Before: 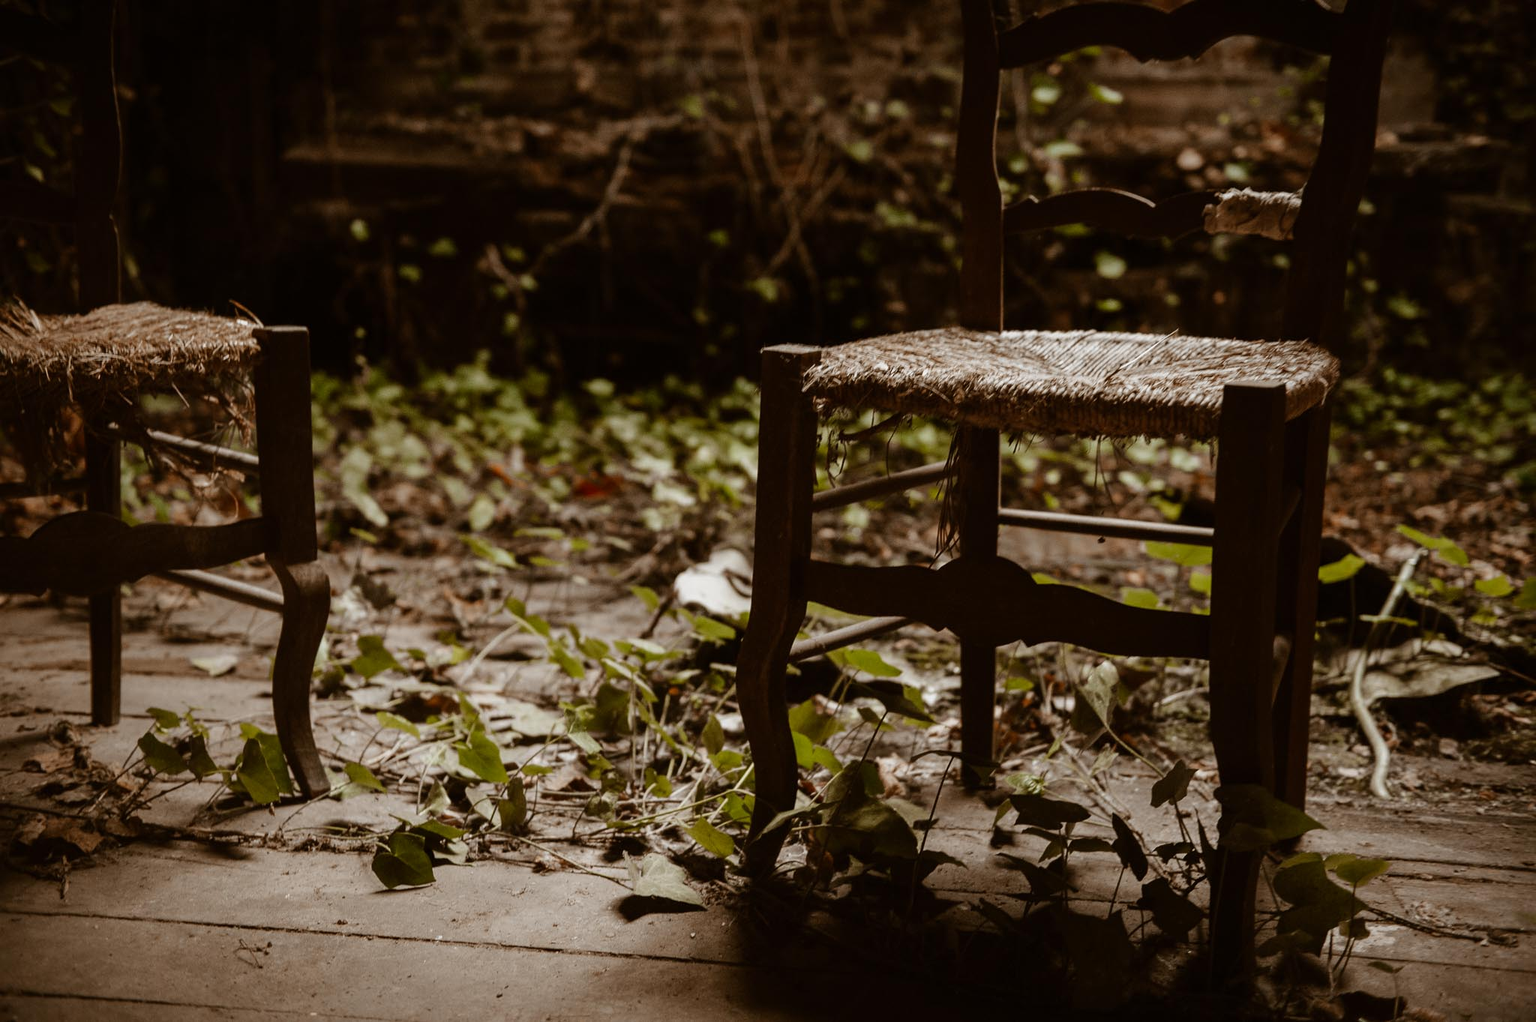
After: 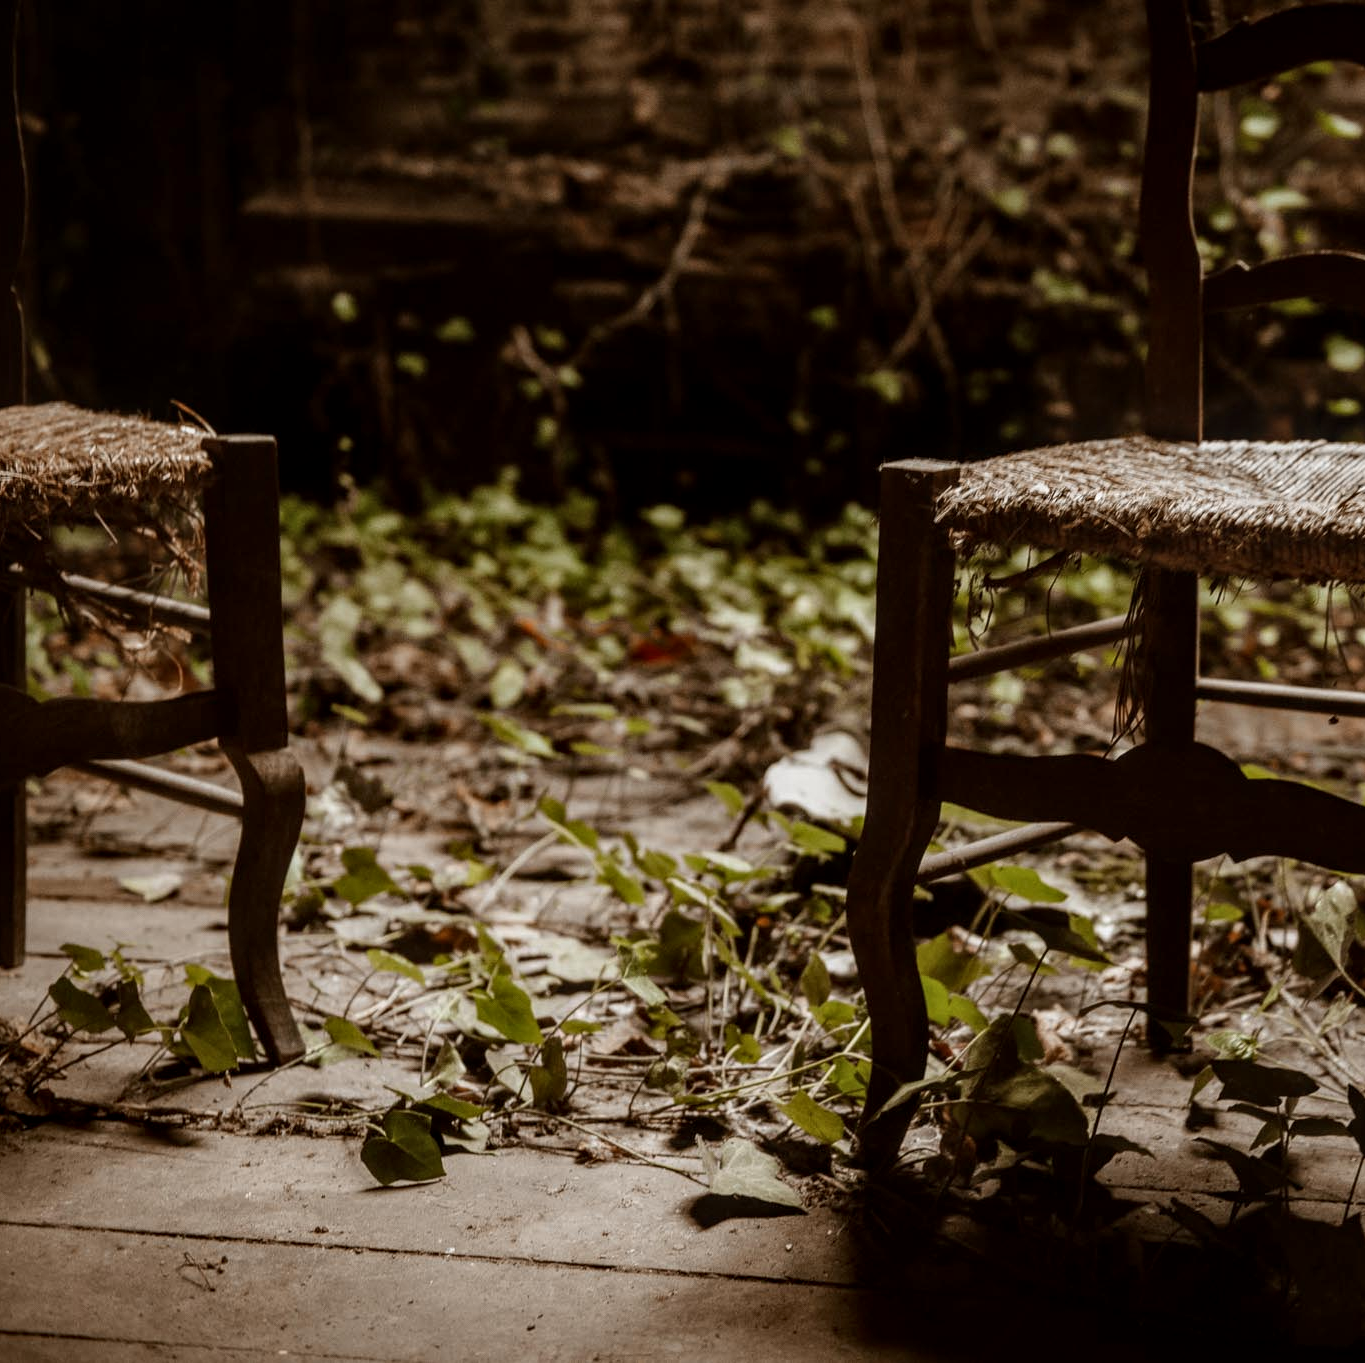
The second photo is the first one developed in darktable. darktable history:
crop and rotate: left 6.617%, right 26.717%
local contrast: detail 130%
